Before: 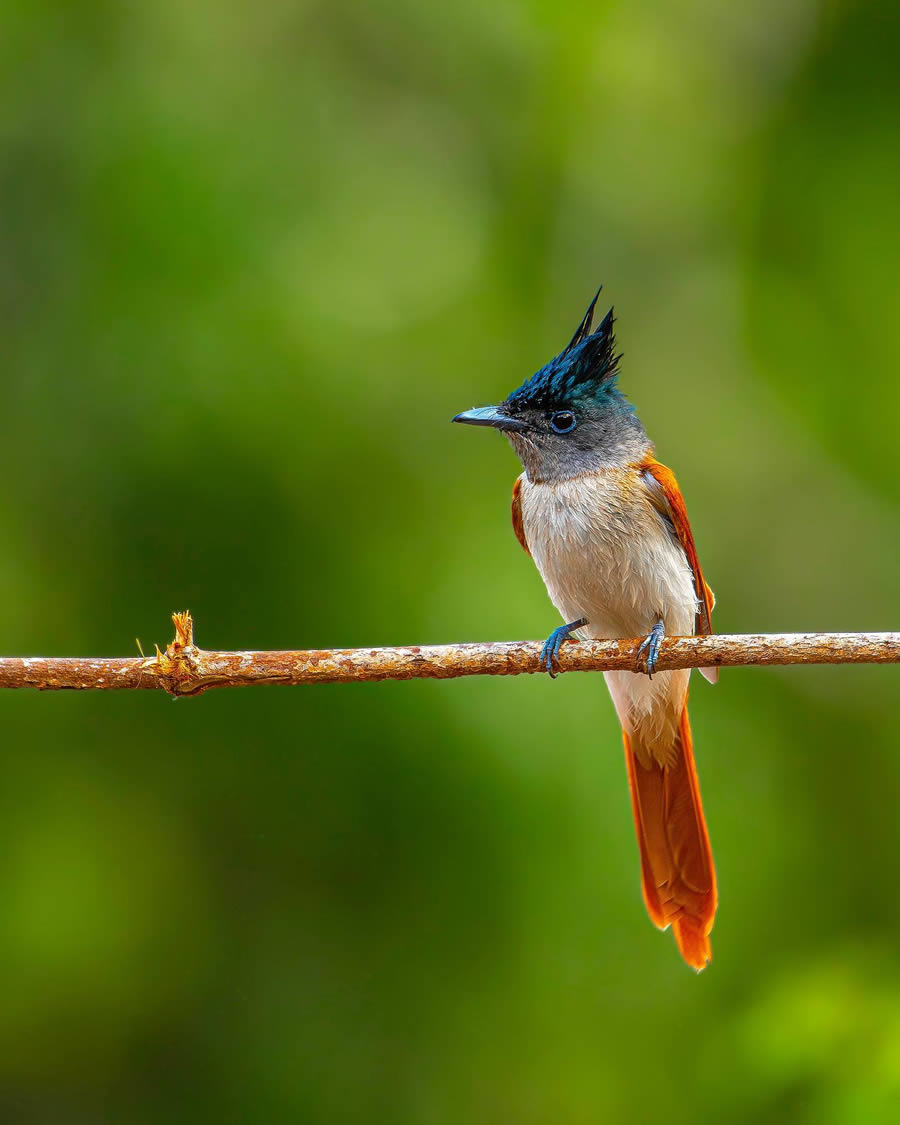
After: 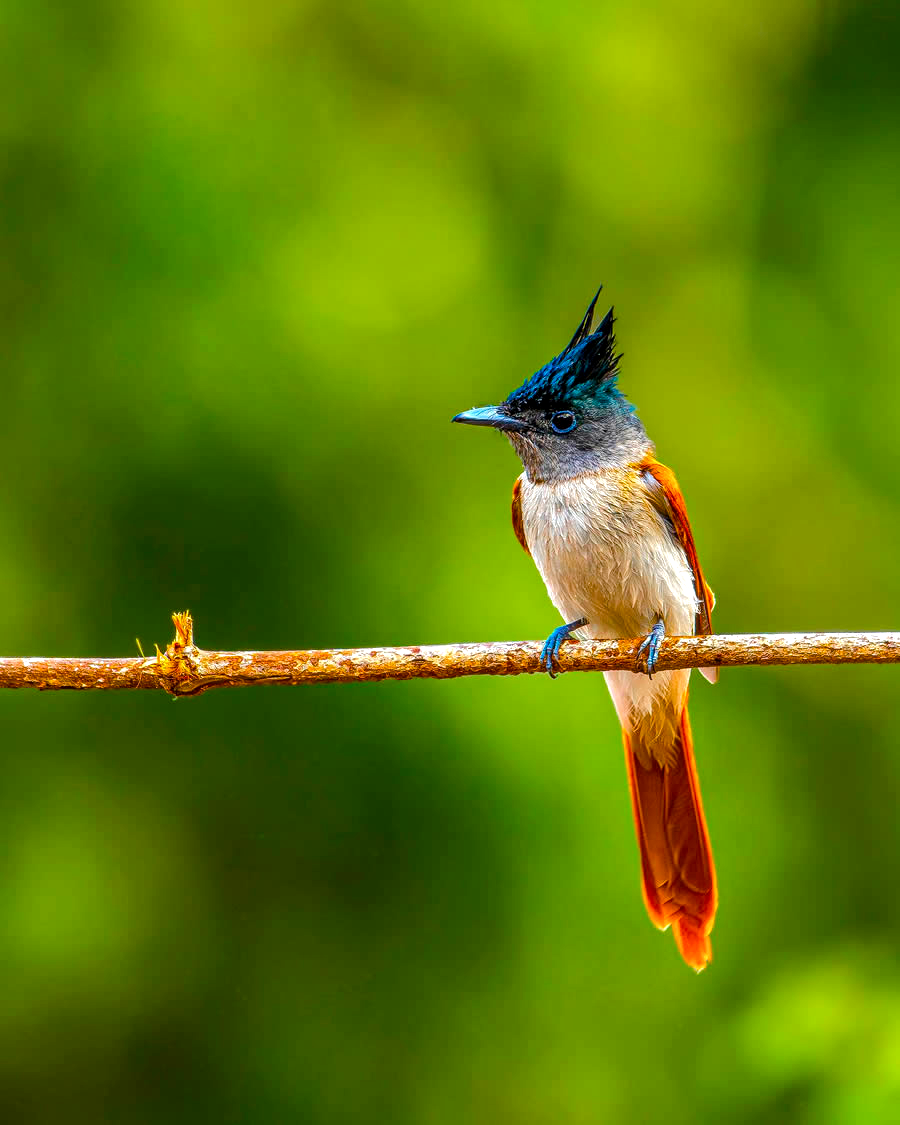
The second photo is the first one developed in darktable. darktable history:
color balance rgb: shadows lift › luminance -20%, power › hue 72.24°, highlights gain › luminance 15%, global offset › hue 171.6°, perceptual saturation grading › highlights -15%, perceptual saturation grading › shadows 25%, global vibrance 30%, contrast 10%
base curve: curves: ch0 [(0, 0) (0.262, 0.32) (0.722, 0.705) (1, 1)]
color balance: output saturation 120%
local contrast: on, module defaults
